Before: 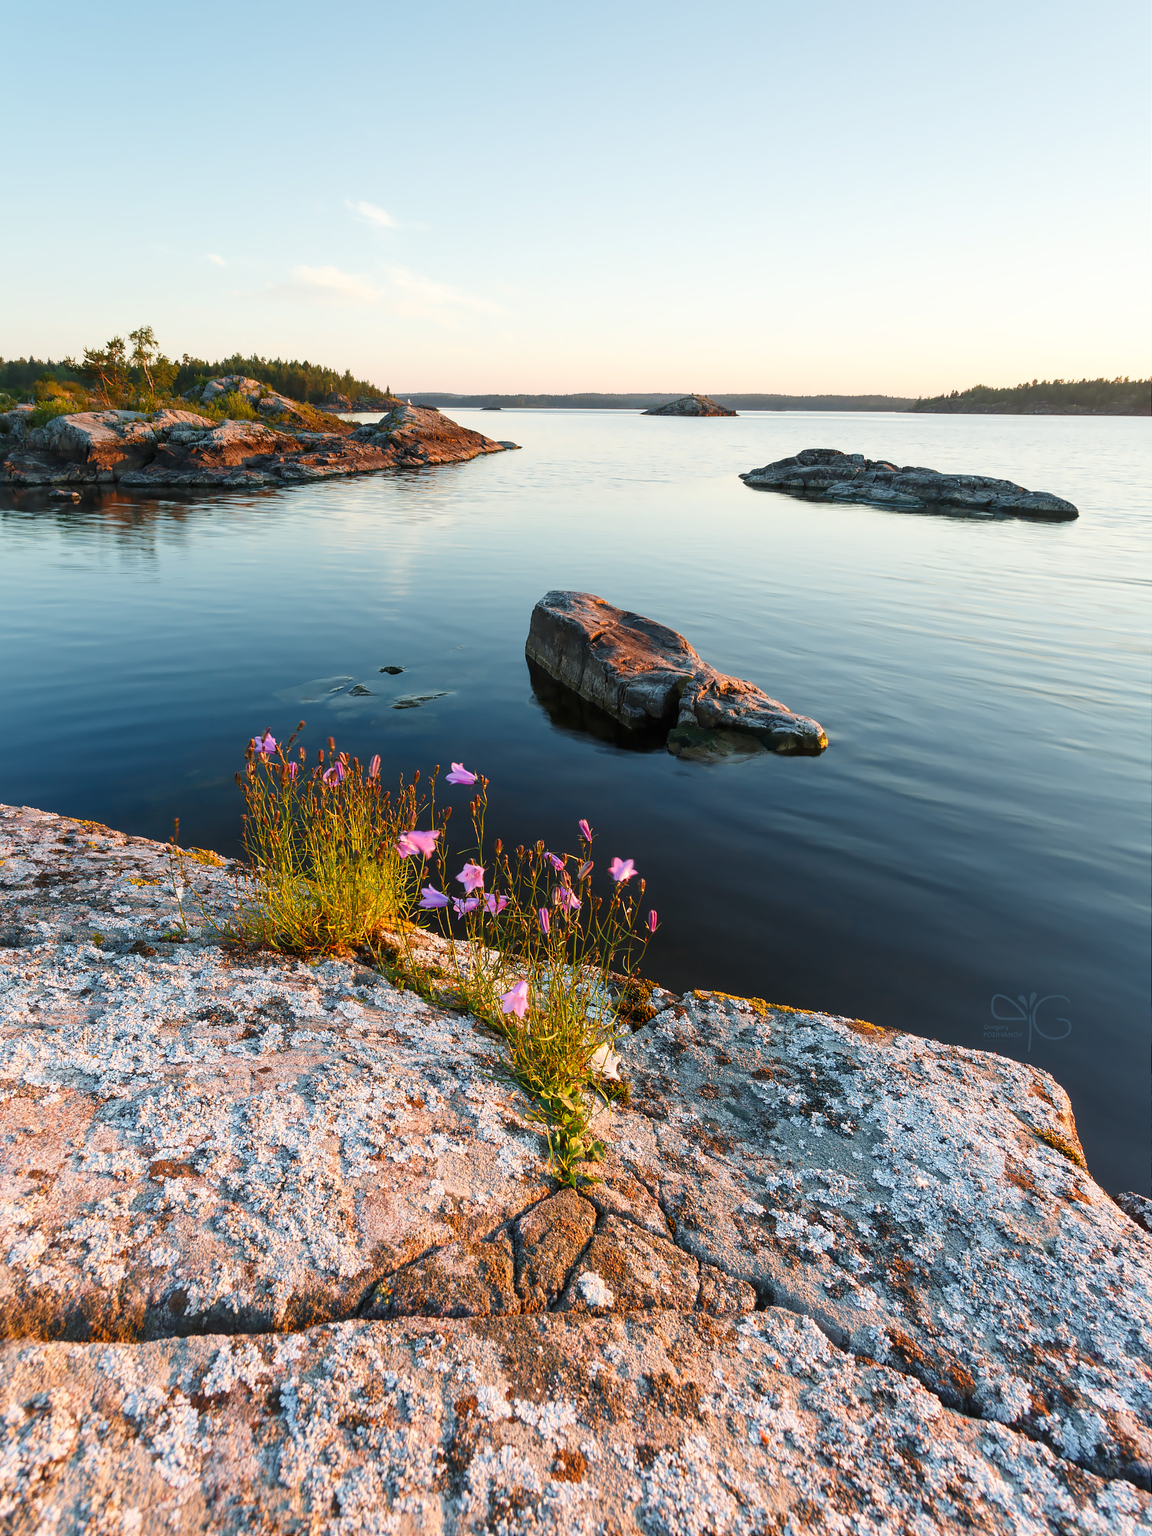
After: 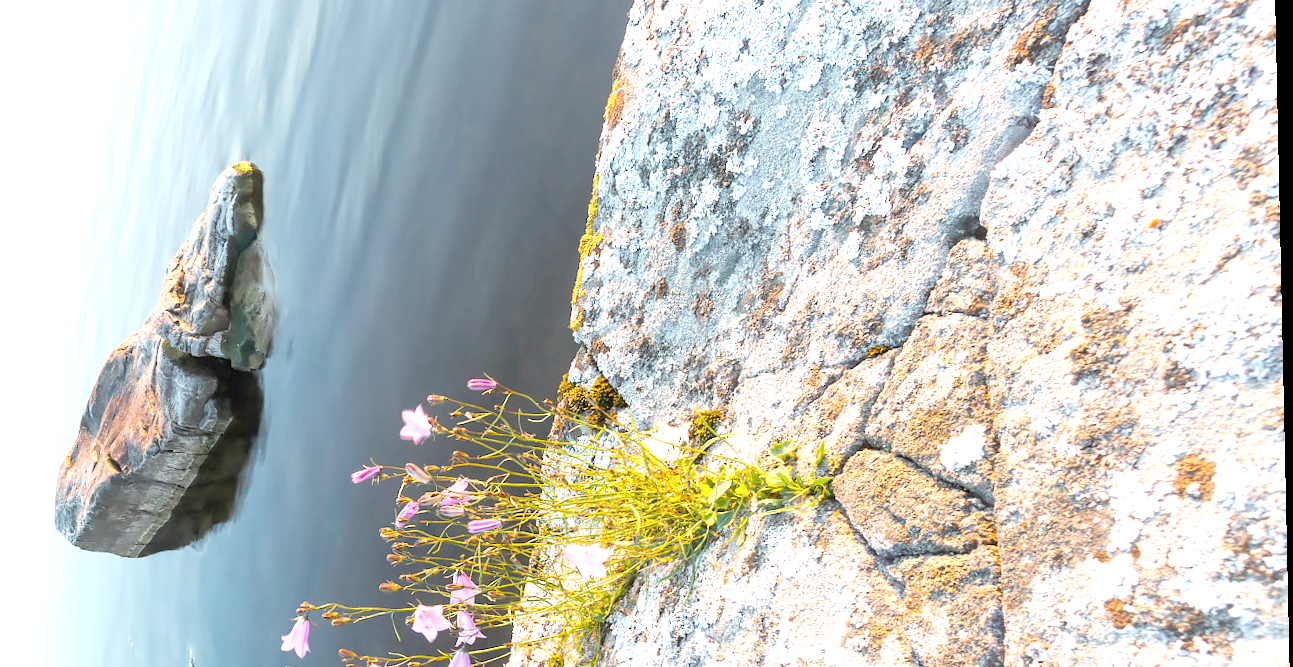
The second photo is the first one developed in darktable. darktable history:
orientation "rotate by  90 degrees": orientation rotate 90°
crop: left 36.005%, top 18.293%, right 0.31%, bottom 38.444%
white balance: emerald 1
tone equalizer "contrast tone curve: medium": -8 EV -0.75 EV, -7 EV -0.7 EV, -6 EV -0.6 EV, -5 EV -0.4 EV, -3 EV 0.4 EV, -2 EV 0.6 EV, -1 EV 0.7 EV, +0 EV 0.75 EV, edges refinement/feathering 500, mask exposure compensation -1.57 EV, preserve details no
rotate and perspective: rotation -1.24°, automatic cropping off
